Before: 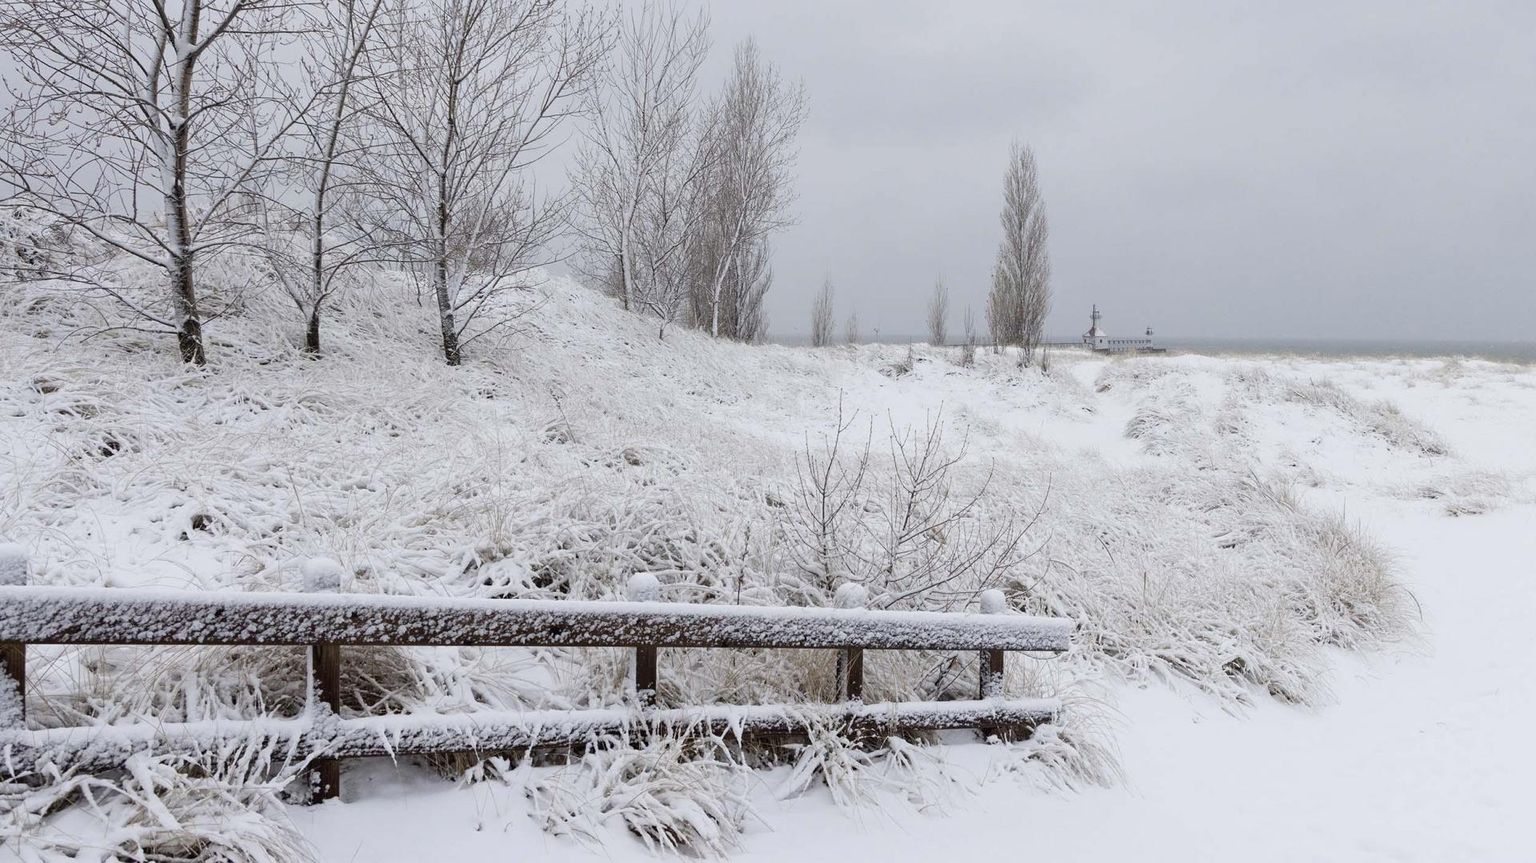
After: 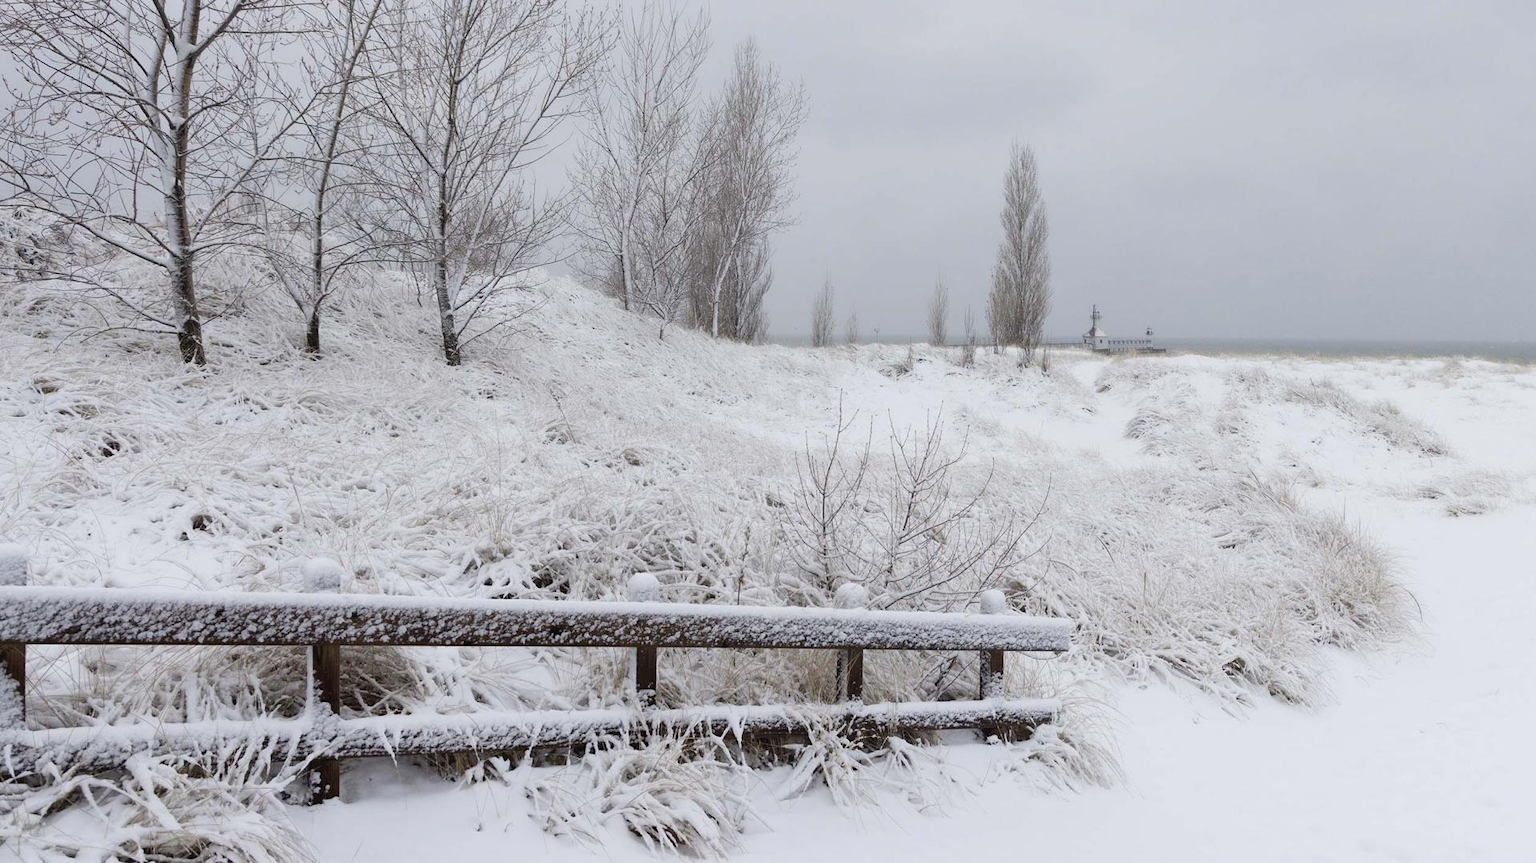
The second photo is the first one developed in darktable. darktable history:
contrast equalizer: y [[0.5, 0.5, 0.5, 0.539, 0.64, 0.611], [0.5 ×6], [0.5 ×6], [0 ×6], [0 ×6]], mix -0.308
